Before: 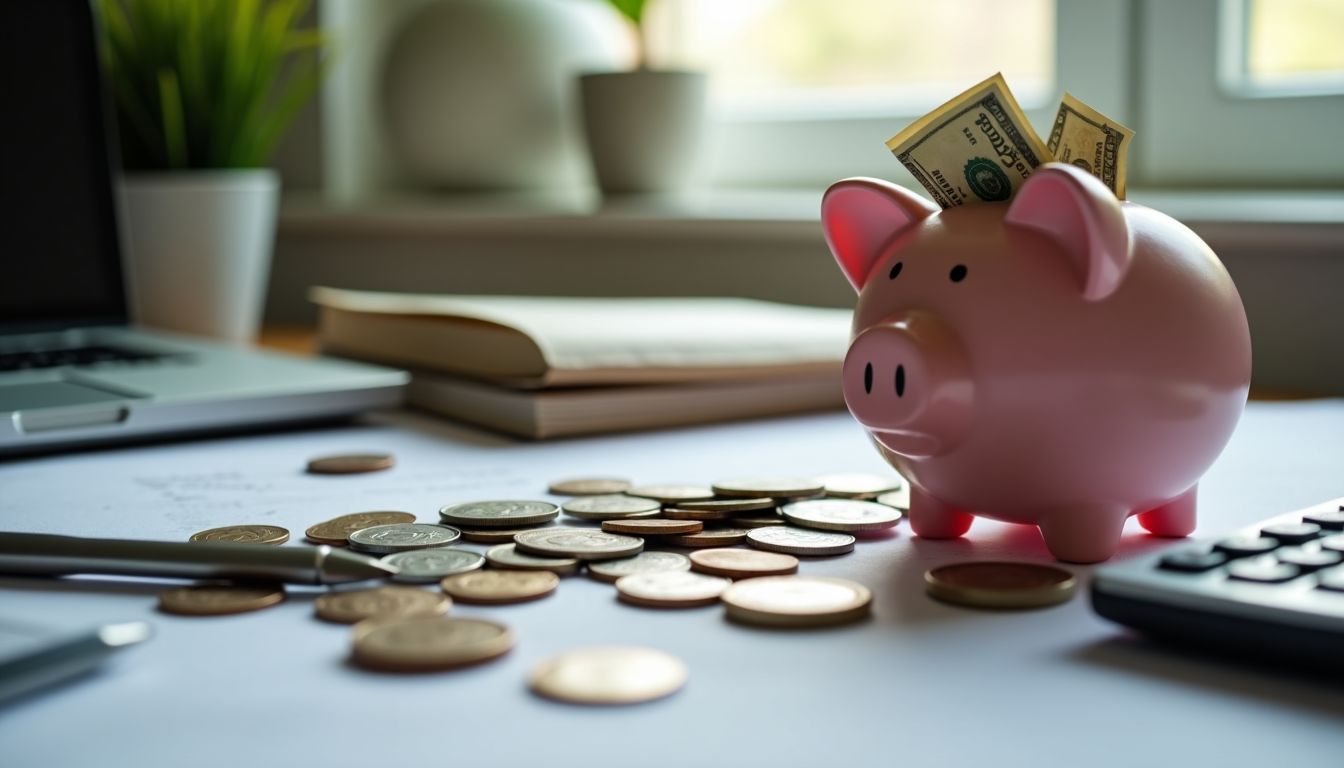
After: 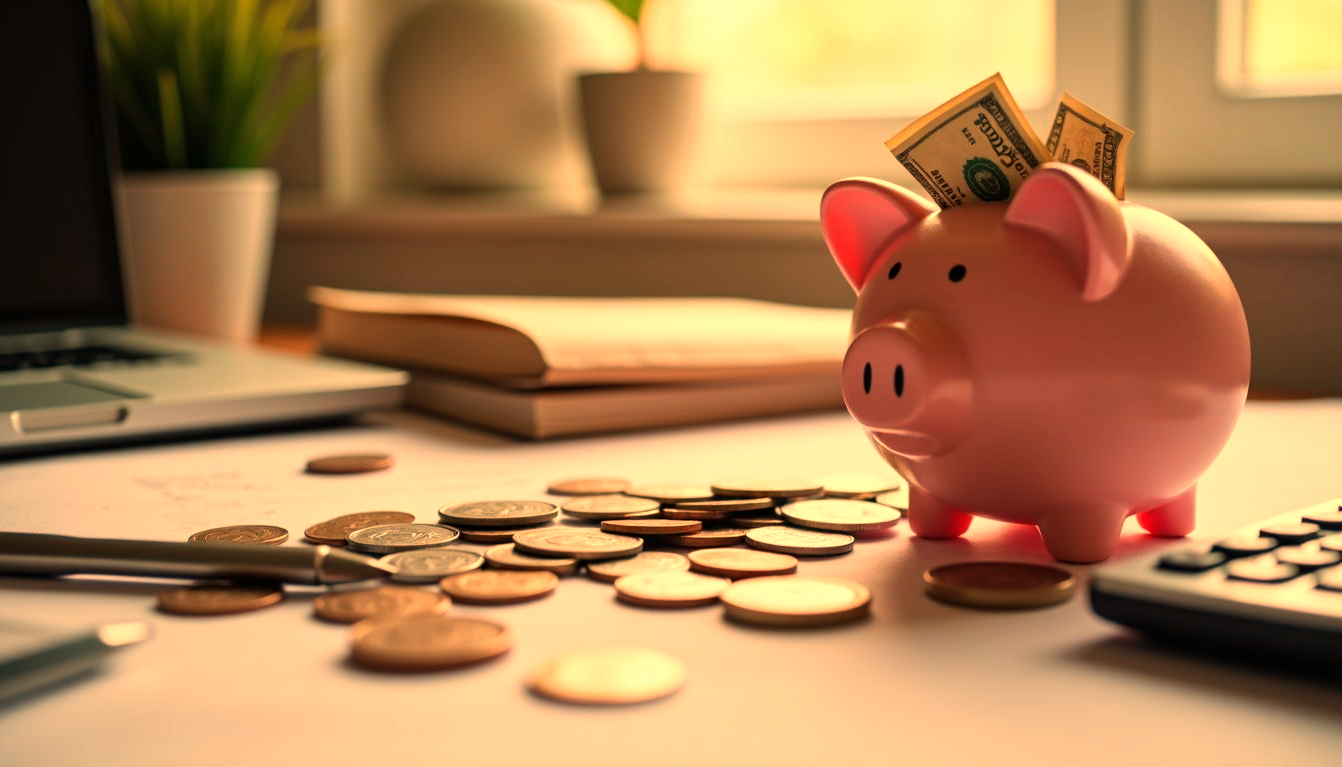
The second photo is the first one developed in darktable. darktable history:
crop and rotate: left 0.126%
white balance: red 1.467, blue 0.684
